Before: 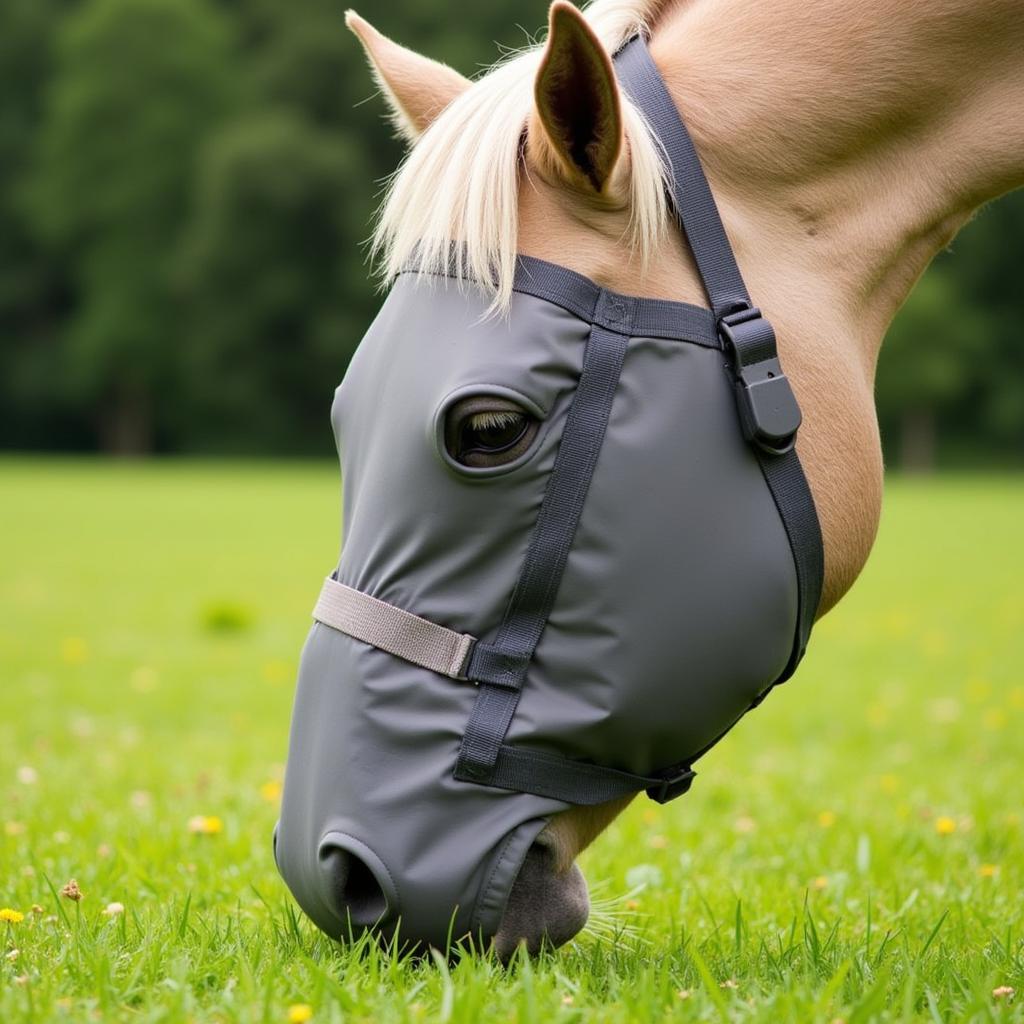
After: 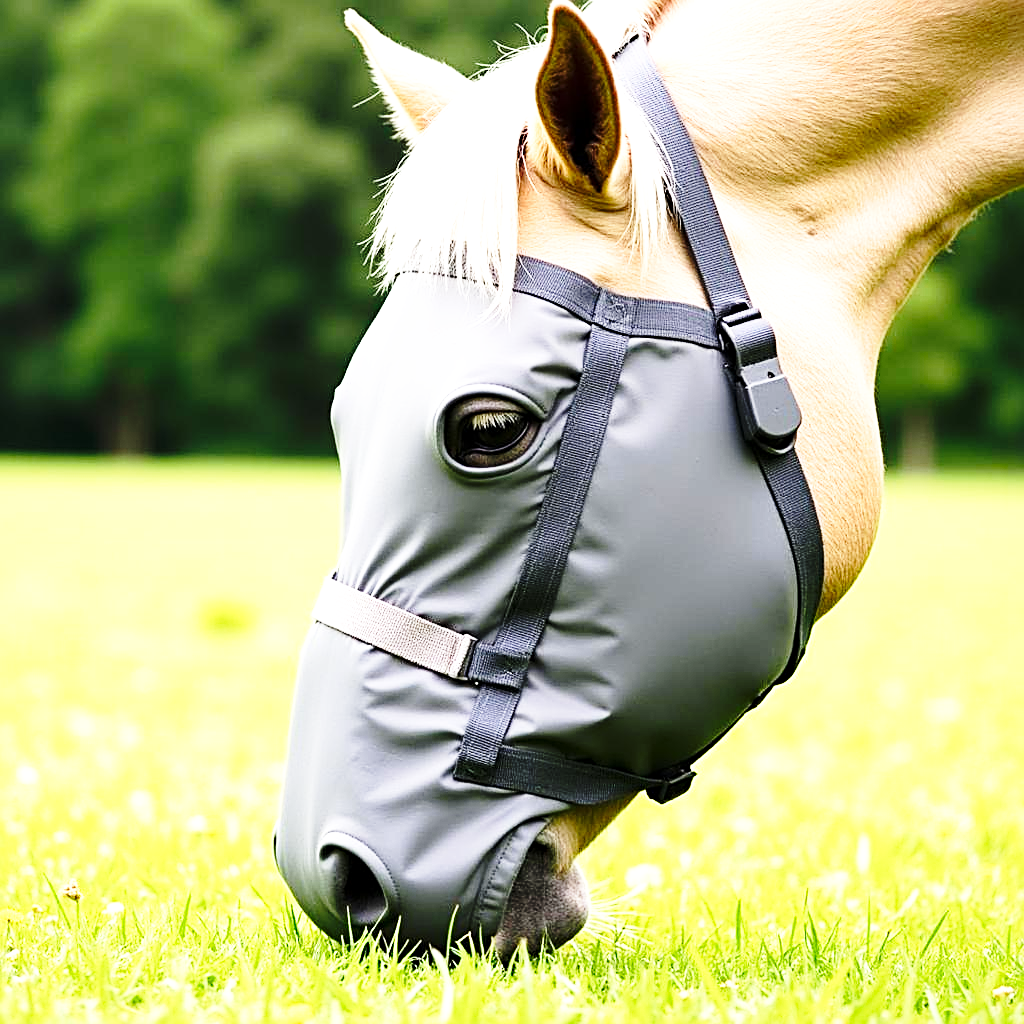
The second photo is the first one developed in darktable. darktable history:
base curve: curves: ch0 [(0, 0) (0.028, 0.03) (0.105, 0.232) (0.387, 0.748) (0.754, 0.968) (1, 1)], preserve colors none
tone equalizer: -8 EV -0.452 EV, -7 EV -0.369 EV, -6 EV -0.33 EV, -5 EV -0.22 EV, -3 EV 0.208 EV, -2 EV 0.32 EV, -1 EV 0.411 EV, +0 EV 0.44 EV, edges refinement/feathering 500, mask exposure compensation -1.57 EV, preserve details no
exposure: black level correction 0.001, exposure 0.499 EV, compensate highlight preservation false
sharpen: radius 2.534, amount 0.626
